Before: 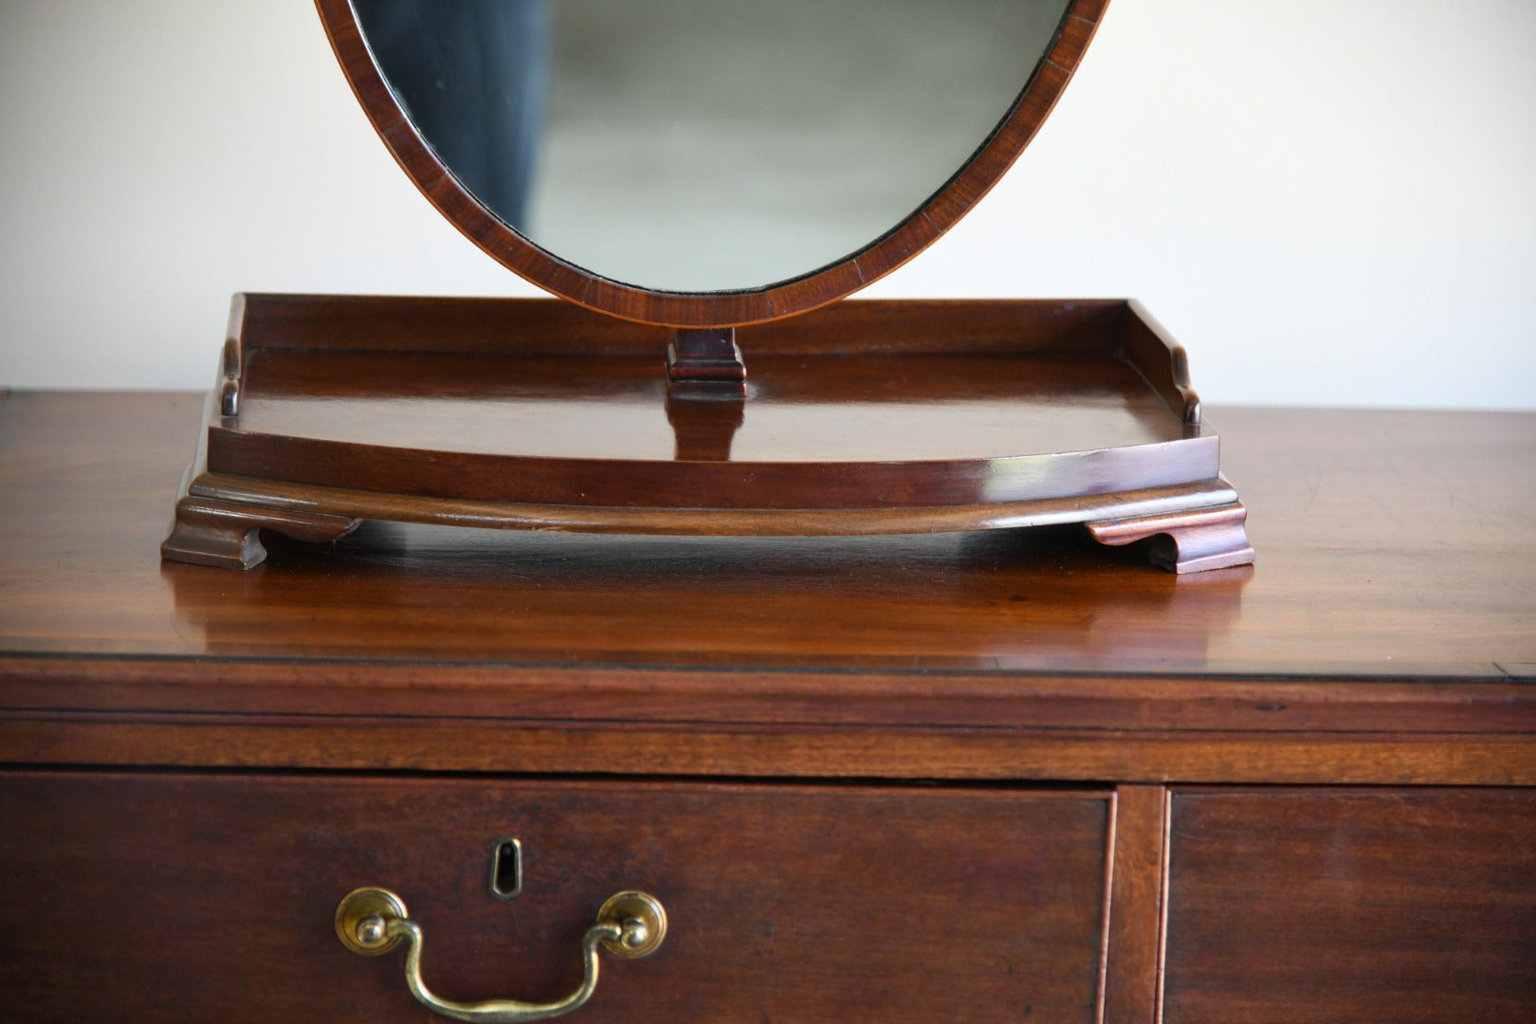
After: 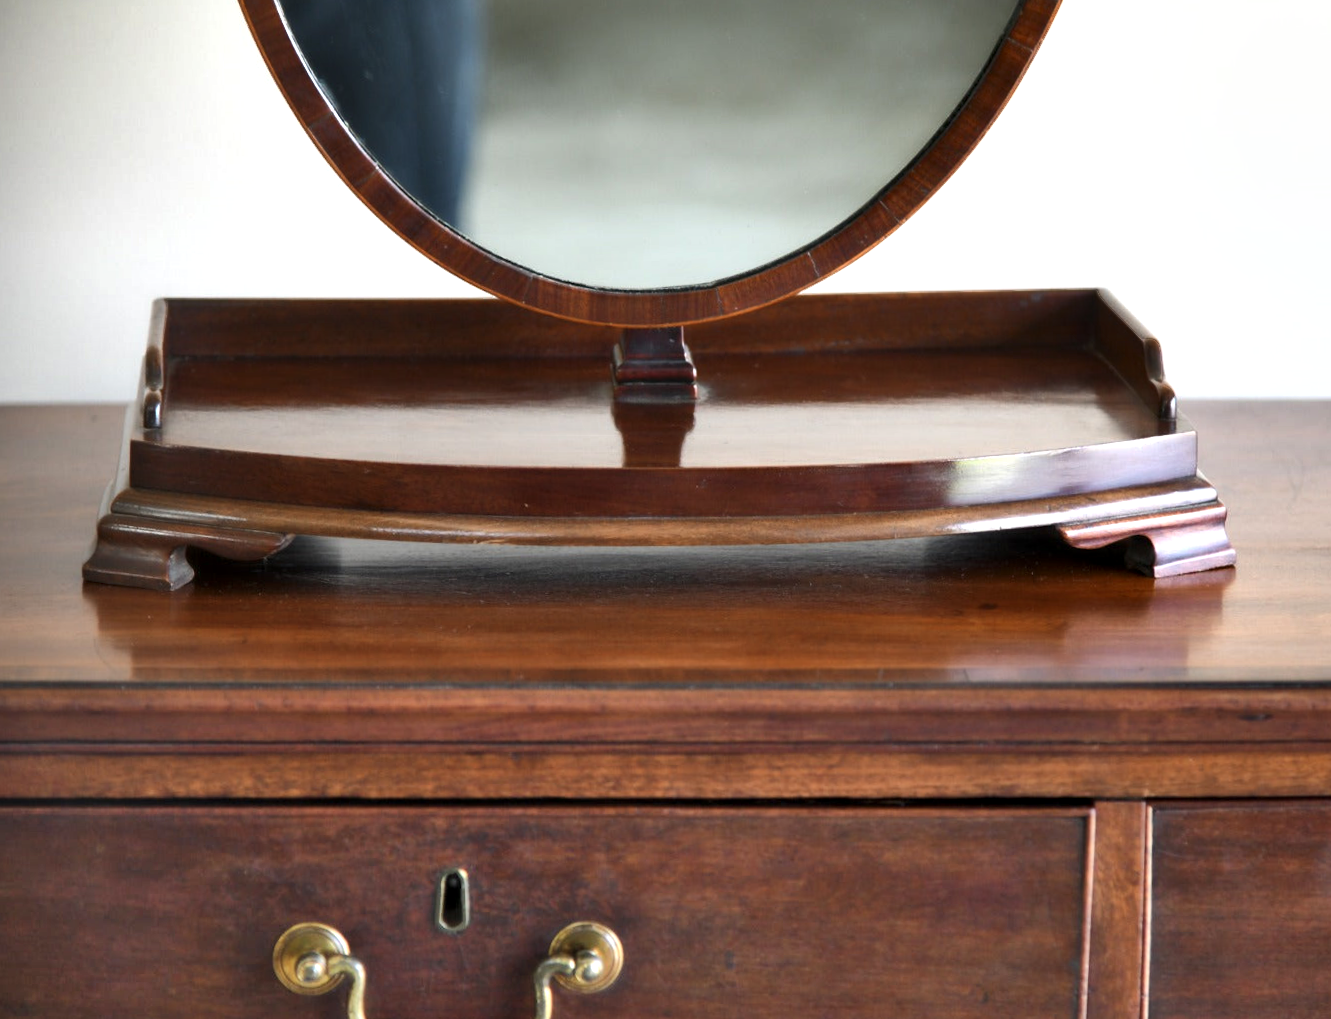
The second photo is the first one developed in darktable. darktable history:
exposure: black level correction -0.003, exposure 0.04 EV, compensate highlight preservation false
shadows and highlights: shadows 60, soften with gaussian
contrast equalizer: y [[0.536, 0.565, 0.581, 0.516, 0.52, 0.491], [0.5 ×6], [0.5 ×6], [0 ×6], [0 ×6]]
tone equalizer: -8 EV -0.001 EV, -7 EV 0.001 EV, -6 EV -0.002 EV, -5 EV -0.003 EV, -4 EV -0.062 EV, -3 EV -0.222 EV, -2 EV -0.267 EV, -1 EV 0.105 EV, +0 EV 0.303 EV
crop and rotate: angle 1°, left 4.281%, top 0.642%, right 11.383%, bottom 2.486%
